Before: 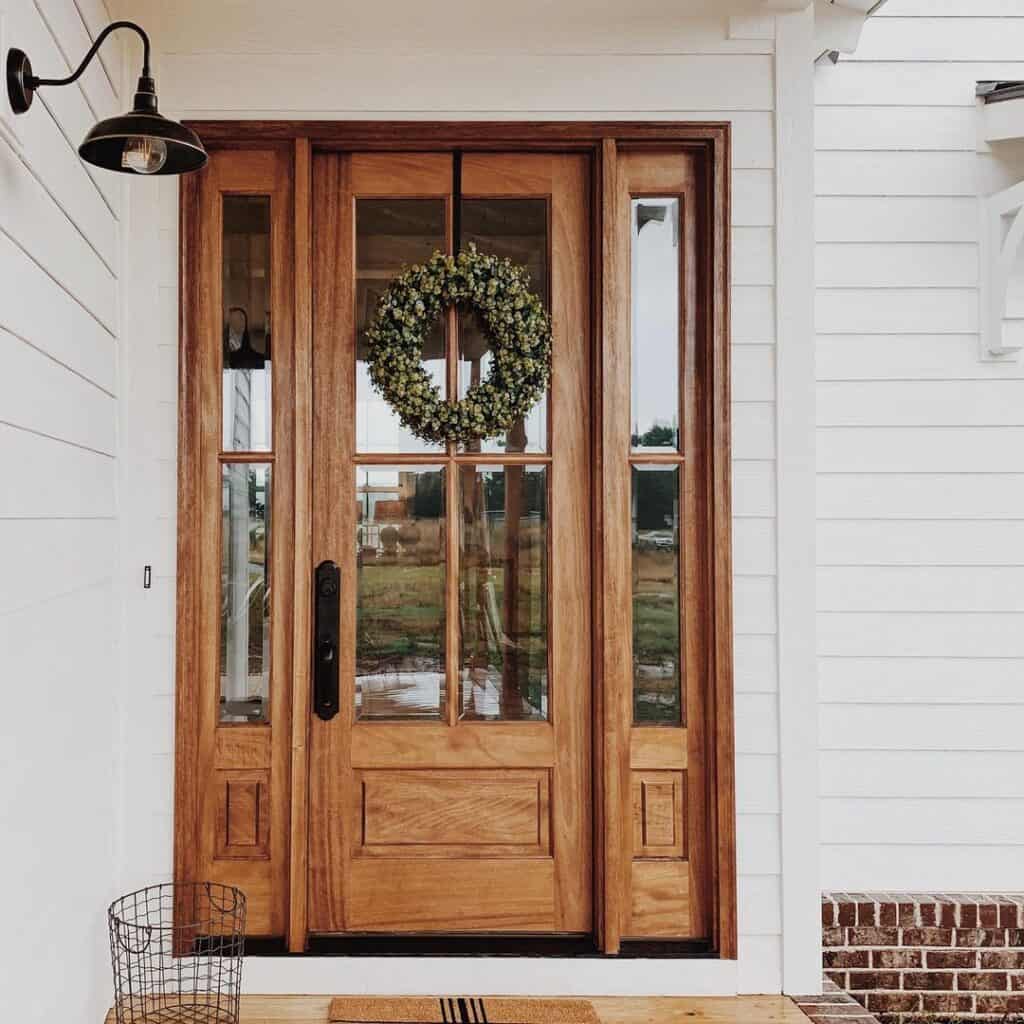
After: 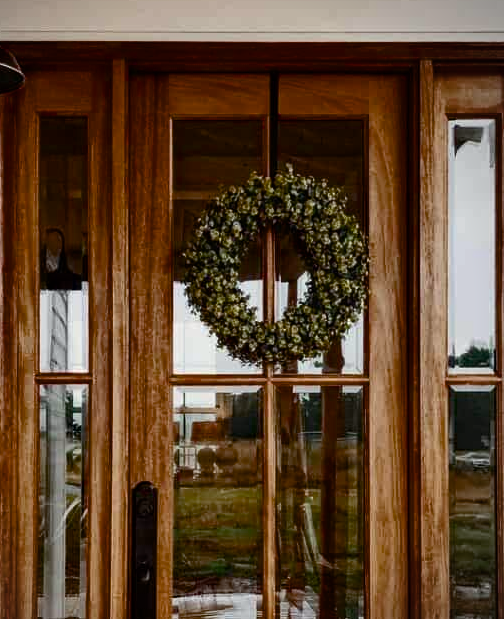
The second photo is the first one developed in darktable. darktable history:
vignetting: fall-off start 100.12%, fall-off radius 64.96%, center (-0.119, -0.007), automatic ratio true, unbound false
crop: left 17.933%, top 7.804%, right 32.806%, bottom 31.665%
haze removal: compatibility mode true, adaptive false
color balance rgb: shadows lift › chroma 1.046%, shadows lift › hue 30.75°, power › chroma 0.224%, power › hue 60.31°, perceptual saturation grading › global saturation 20%, perceptual saturation grading › highlights -25.075%, perceptual saturation grading › shadows 25.347%, perceptual brilliance grading › highlights 4.149%, perceptual brilliance grading › mid-tones -17.948%, perceptual brilliance grading › shadows -41.209%, global vibrance 7.008%, saturation formula JzAzBz (2021)
